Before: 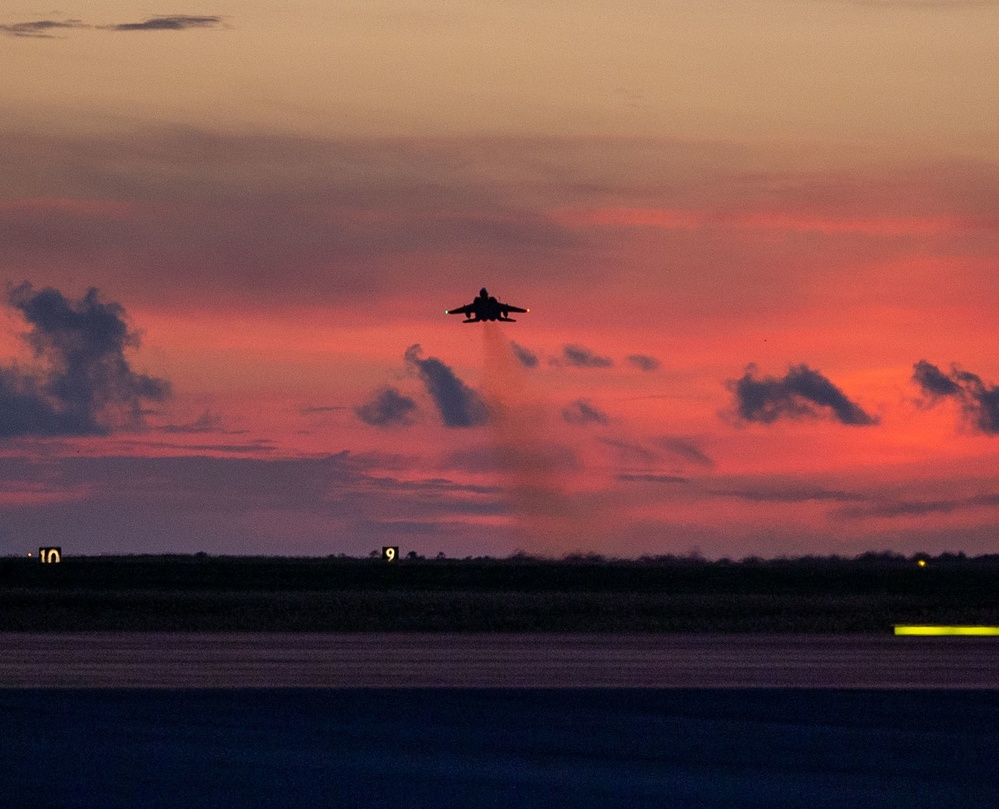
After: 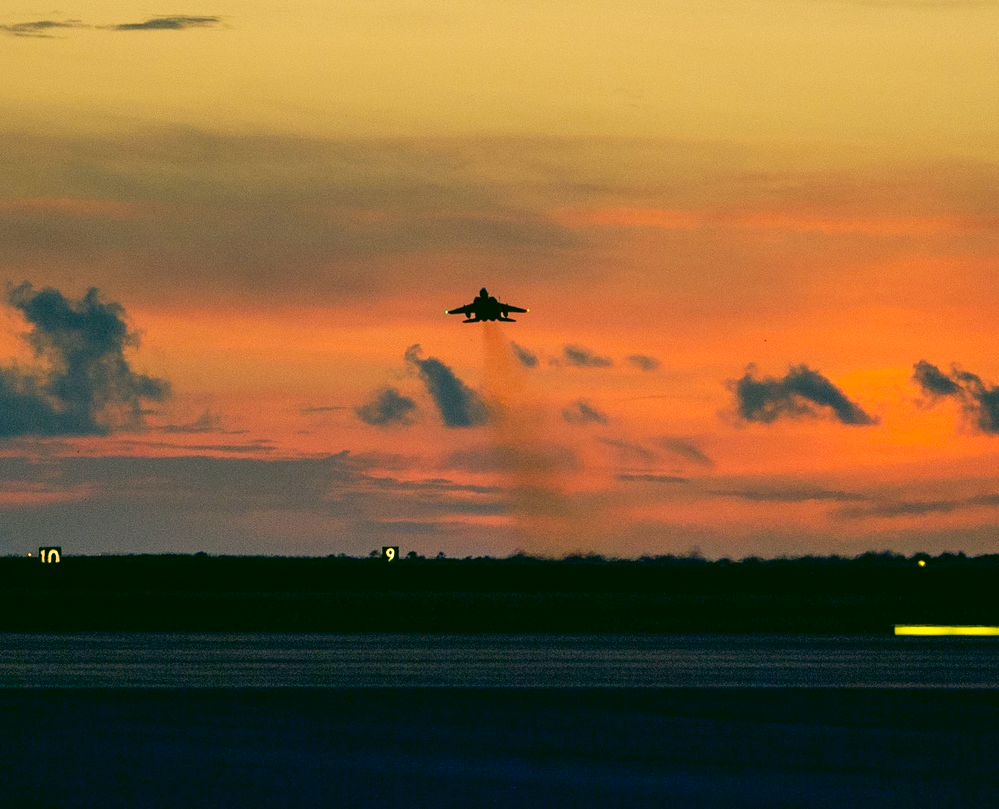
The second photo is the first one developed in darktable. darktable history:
color correction: highlights a* 5.63, highlights b* 33.14, shadows a* -26.16, shadows b* 3.81
sharpen: radius 5.346, amount 0.313, threshold 26.231
tone curve: curves: ch0 [(0, 0) (0.051, 0.027) (0.096, 0.071) (0.219, 0.248) (0.428, 0.52) (0.596, 0.713) (0.727, 0.823) (0.859, 0.924) (1, 1)]; ch1 [(0, 0) (0.1, 0.038) (0.318, 0.221) (0.413, 0.325) (0.454, 0.41) (0.493, 0.478) (0.503, 0.501) (0.516, 0.515) (0.548, 0.575) (0.561, 0.596) (0.594, 0.647) (0.666, 0.701) (1, 1)]; ch2 [(0, 0) (0.453, 0.44) (0.479, 0.476) (0.504, 0.5) (0.52, 0.526) (0.557, 0.585) (0.583, 0.608) (0.824, 0.815) (1, 1)], preserve colors none
